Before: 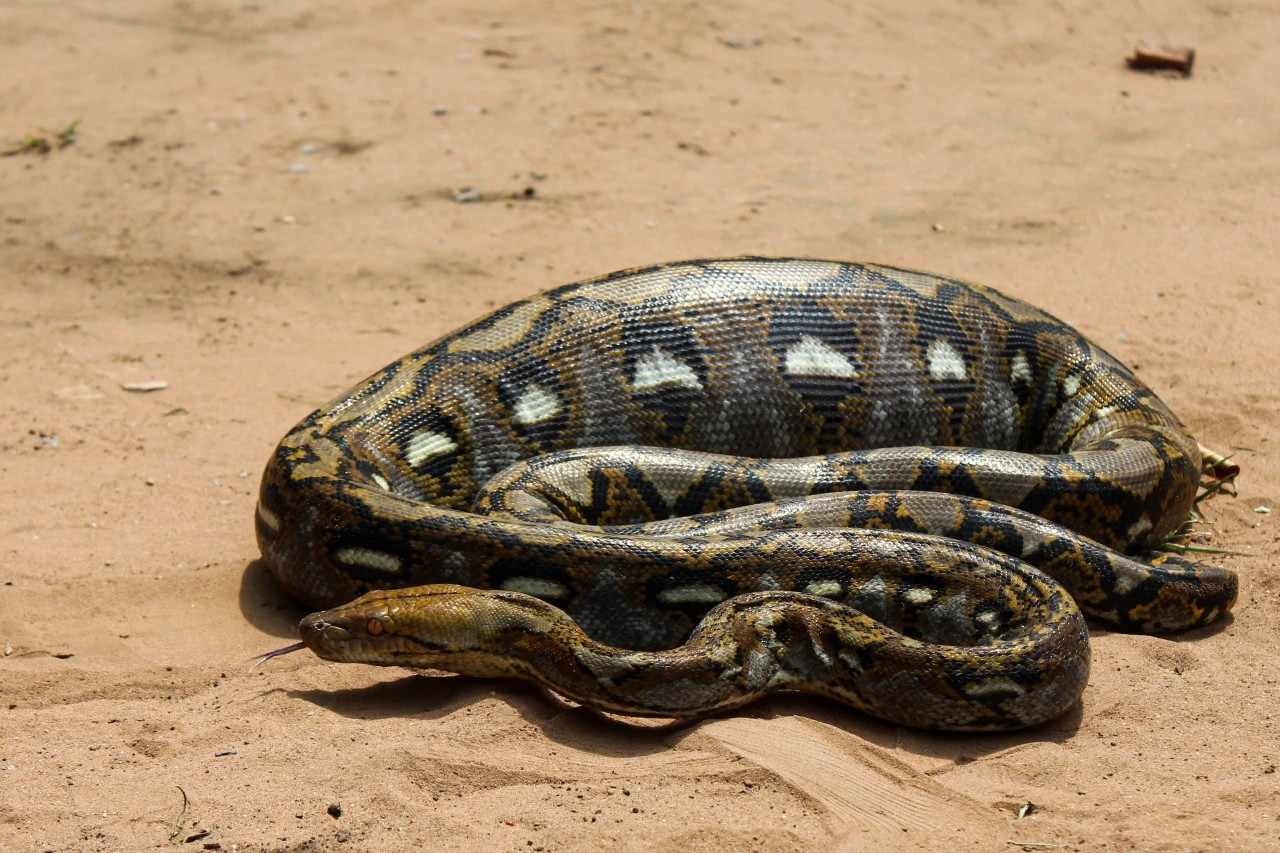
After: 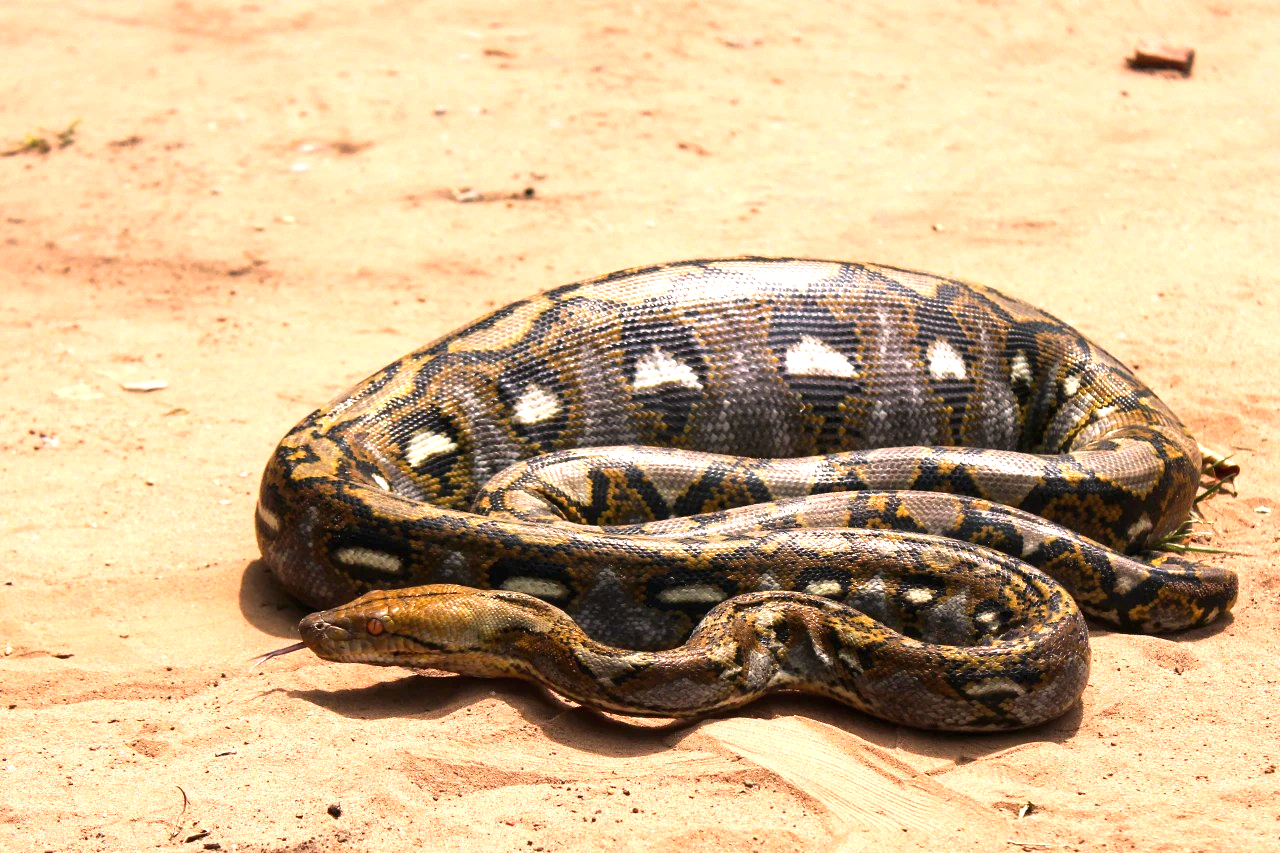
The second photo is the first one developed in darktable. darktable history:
exposure: black level correction 0, exposure 1.101 EV, compensate highlight preservation false
color correction: highlights a* 14.72, highlights b* 4.77
